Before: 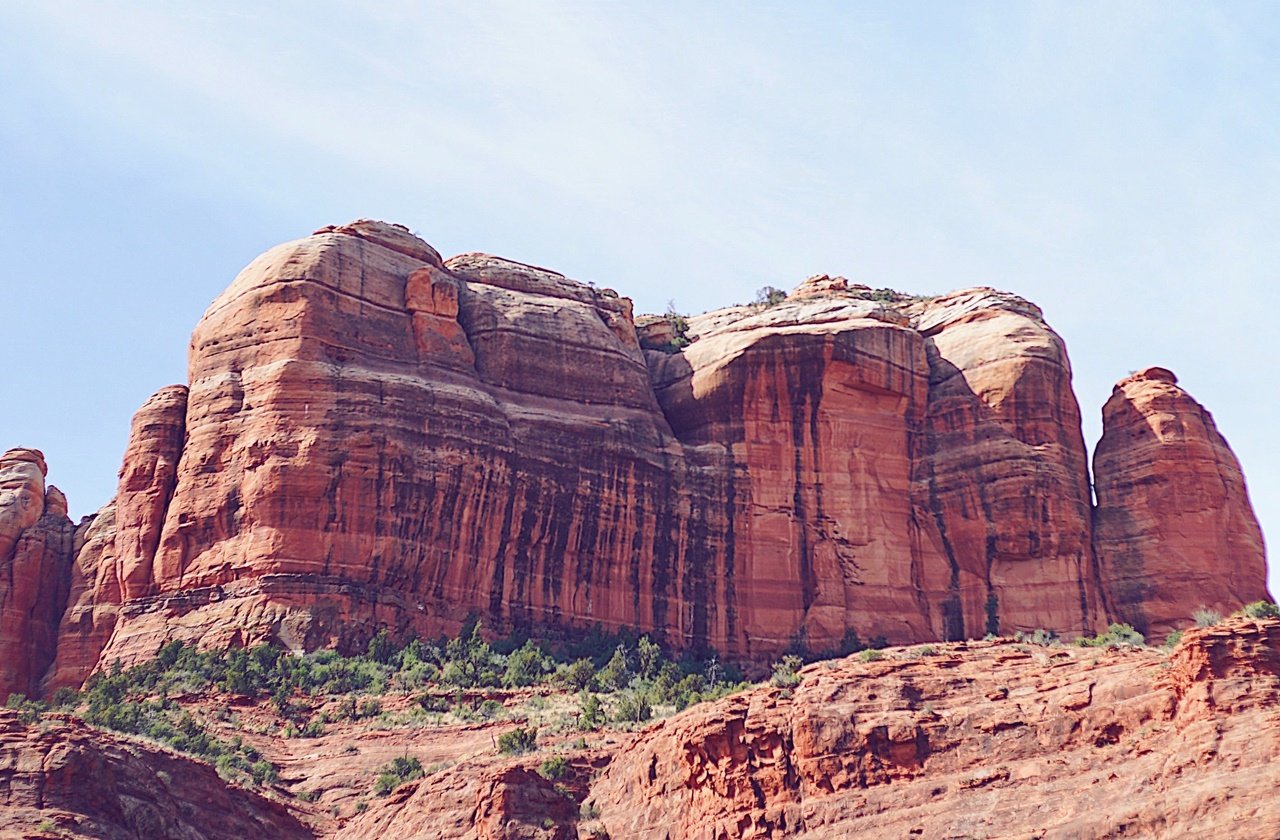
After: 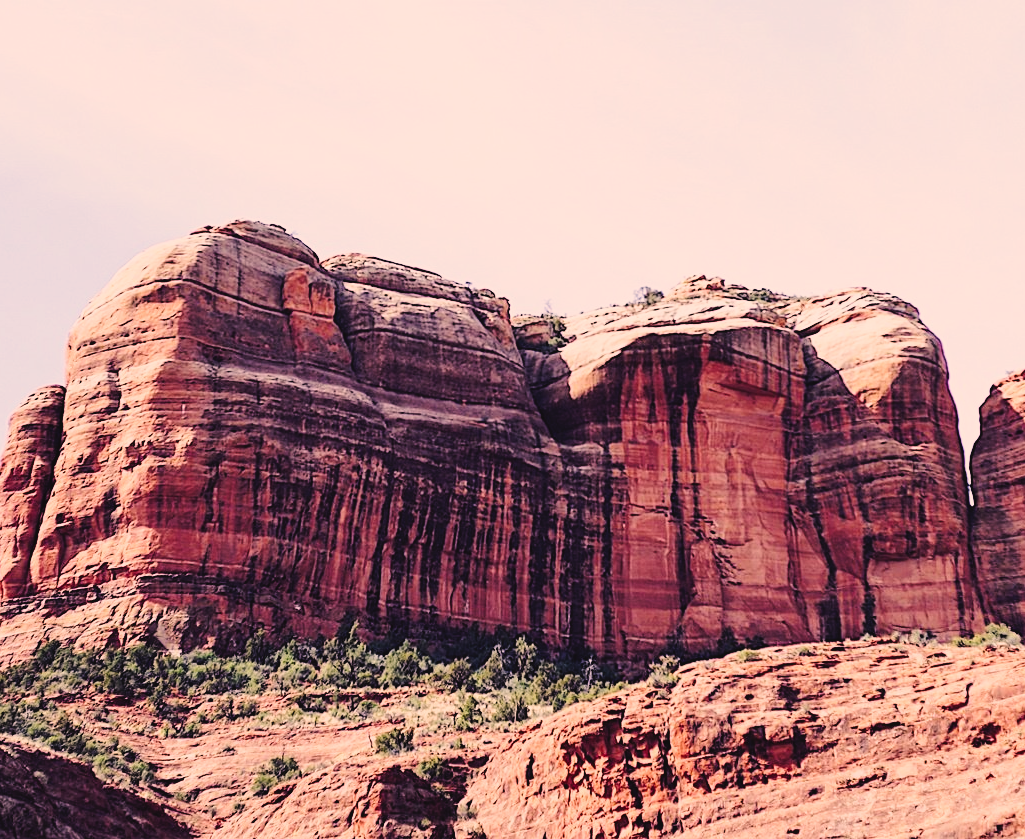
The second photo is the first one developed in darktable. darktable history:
filmic rgb: black relative exposure -5.05 EV, white relative exposure 3.54 EV, hardness 3.18, contrast 1.385, highlights saturation mix -31.23%
crop and rotate: left 9.615%, right 10.28%
color correction: highlights a* 11.29, highlights b* 11.64
tone curve: curves: ch0 [(0, 0.039) (0.104, 0.103) (0.273, 0.267) (0.448, 0.487) (0.704, 0.761) (0.886, 0.922) (0.994, 0.971)]; ch1 [(0, 0) (0.335, 0.298) (0.446, 0.413) (0.485, 0.487) (0.515, 0.503) (0.566, 0.563) (0.641, 0.655) (1, 1)]; ch2 [(0, 0) (0.314, 0.301) (0.421, 0.411) (0.502, 0.494) (0.528, 0.54) (0.557, 0.559) (0.612, 0.605) (0.722, 0.686) (1, 1)], preserve colors none
